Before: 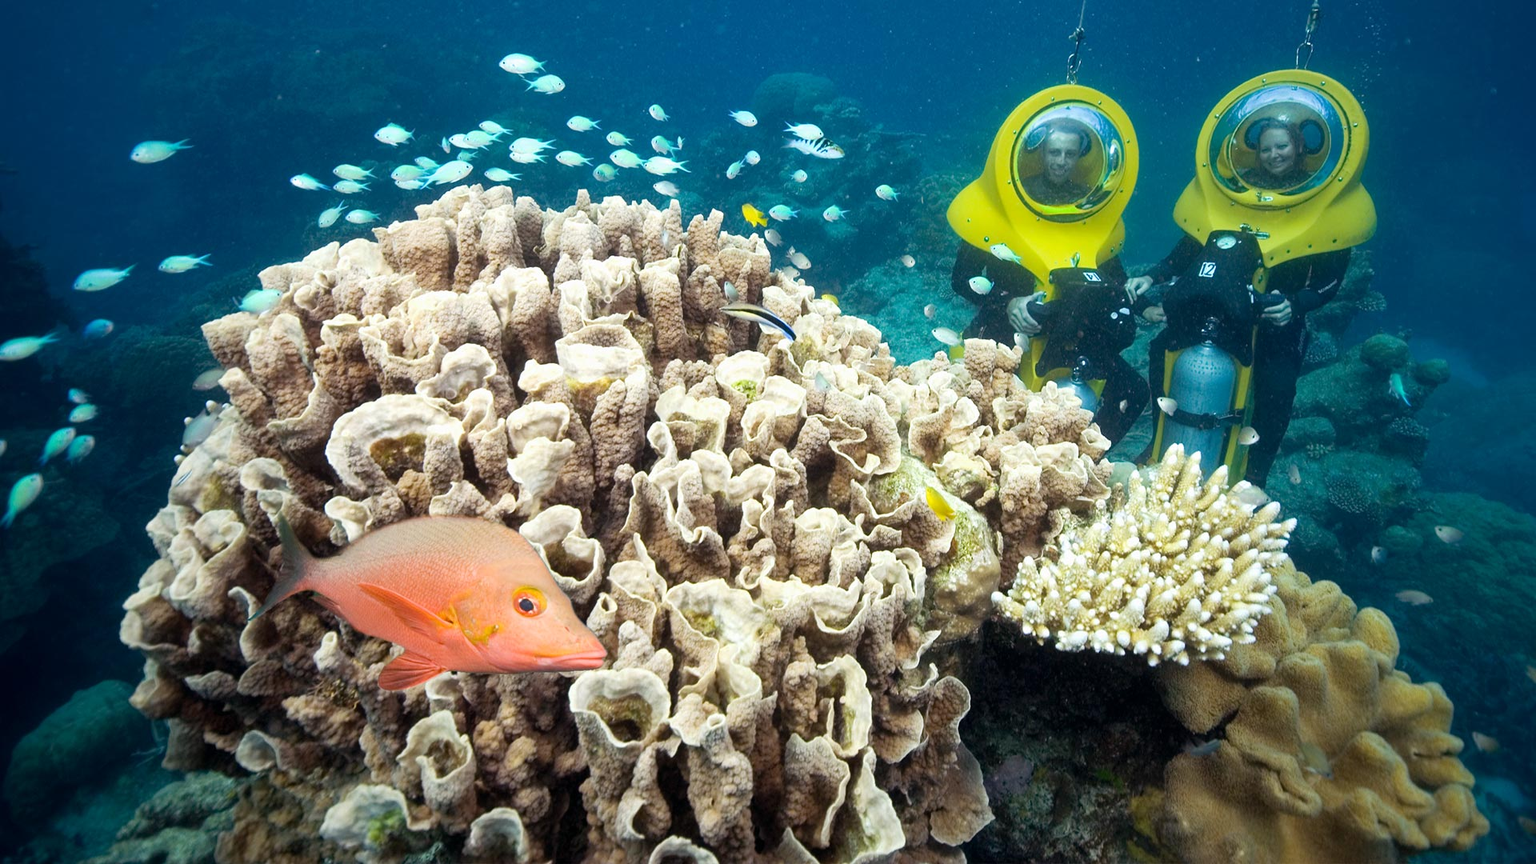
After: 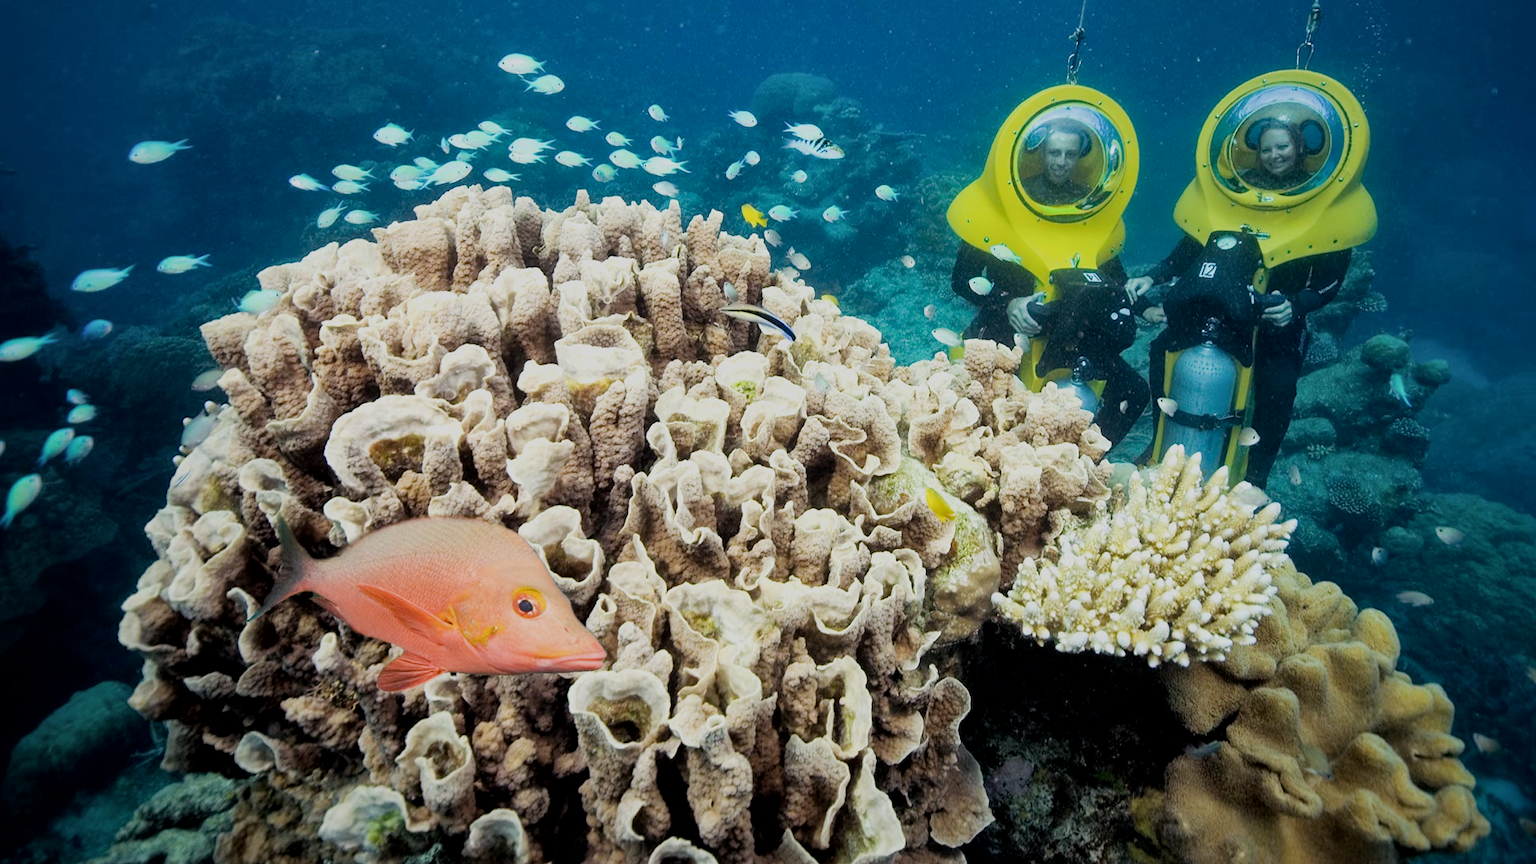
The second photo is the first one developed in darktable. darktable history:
filmic rgb: black relative exposure -7.35 EV, white relative exposure 5.07 EV, hardness 3.21
local contrast: mode bilateral grid, contrast 19, coarseness 50, detail 132%, midtone range 0.2
crop and rotate: left 0.151%, bottom 0.003%
